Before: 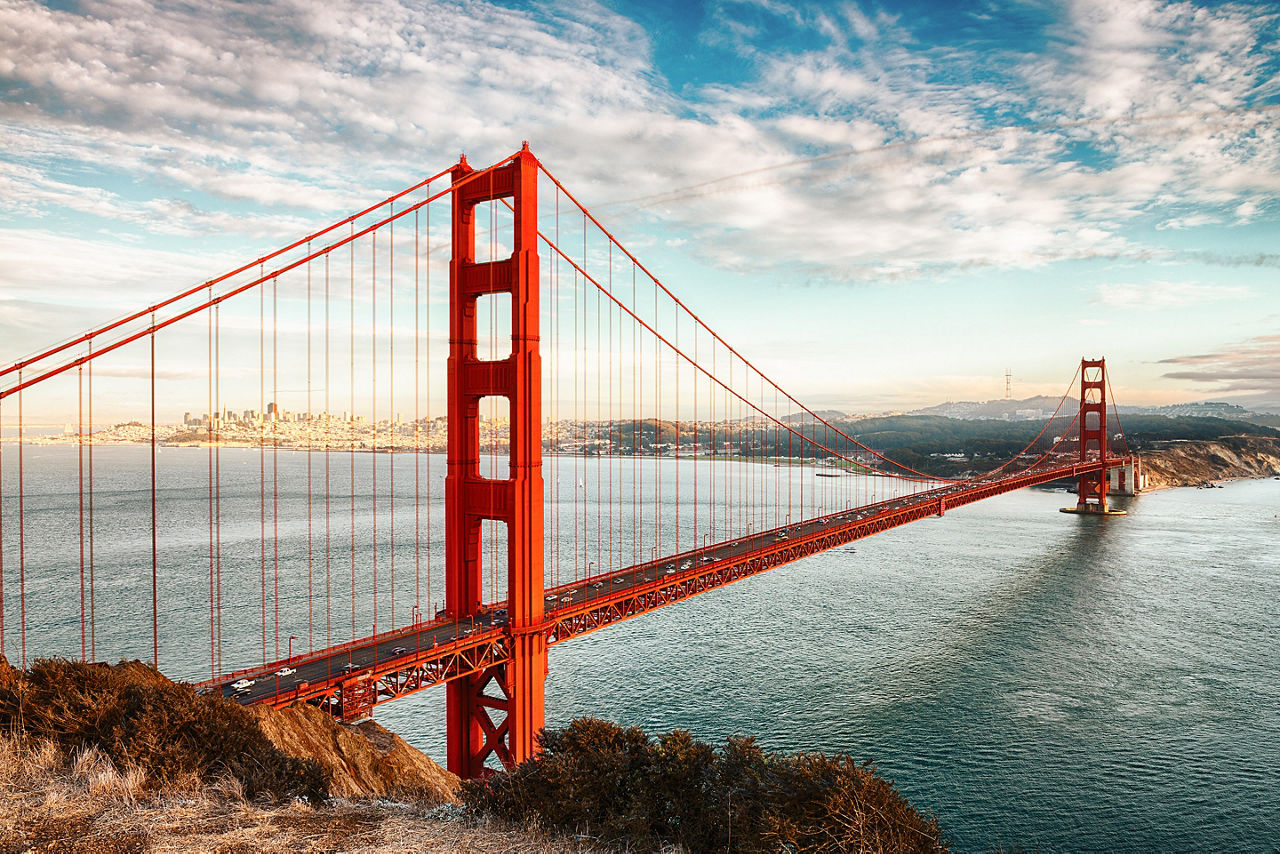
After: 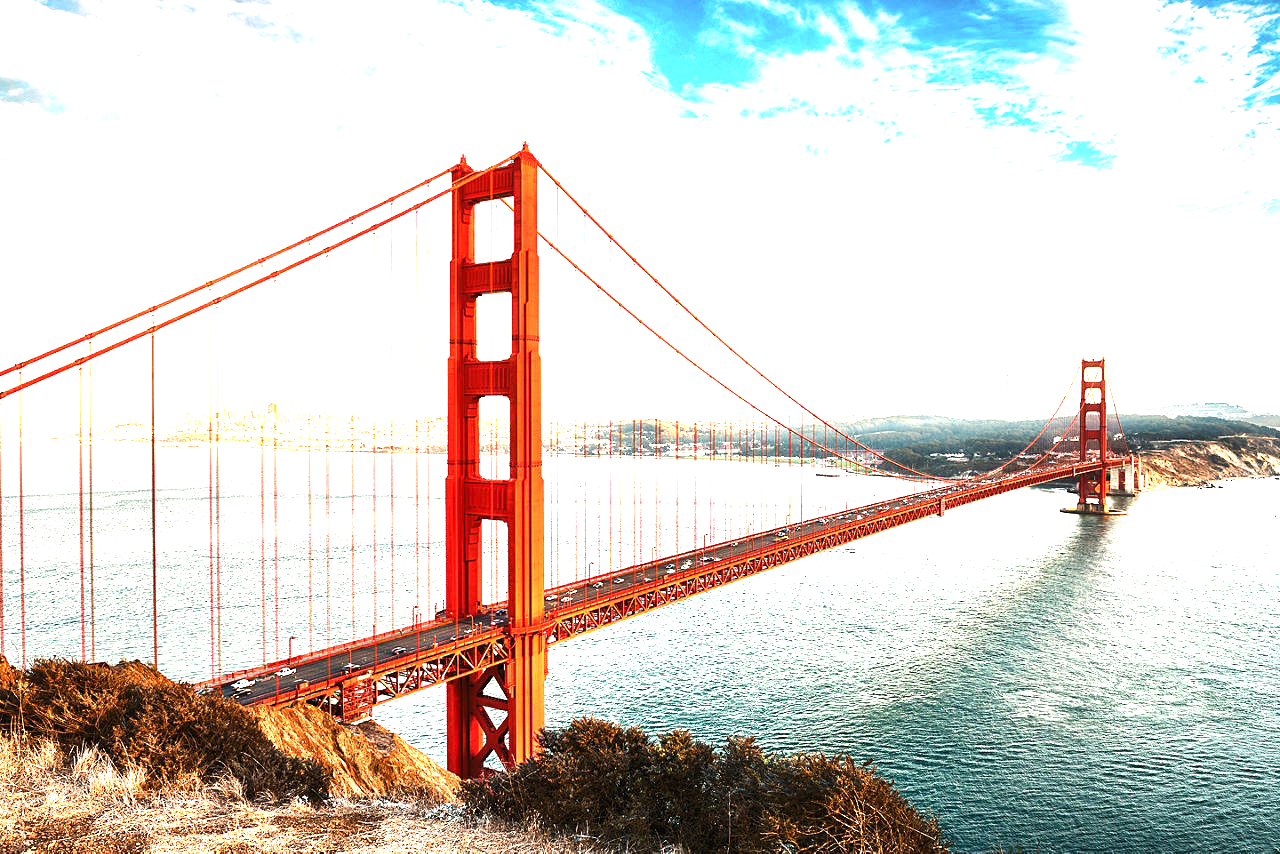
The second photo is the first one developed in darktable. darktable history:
tone equalizer: -8 EV -0.732 EV, -7 EV -0.676 EV, -6 EV -0.588 EV, -5 EV -0.368 EV, -3 EV 0.404 EV, -2 EV 0.6 EV, -1 EV 0.687 EV, +0 EV 0.722 EV, edges refinement/feathering 500, mask exposure compensation -1.57 EV, preserve details guided filter
exposure: exposure 1.164 EV, compensate highlight preservation false
